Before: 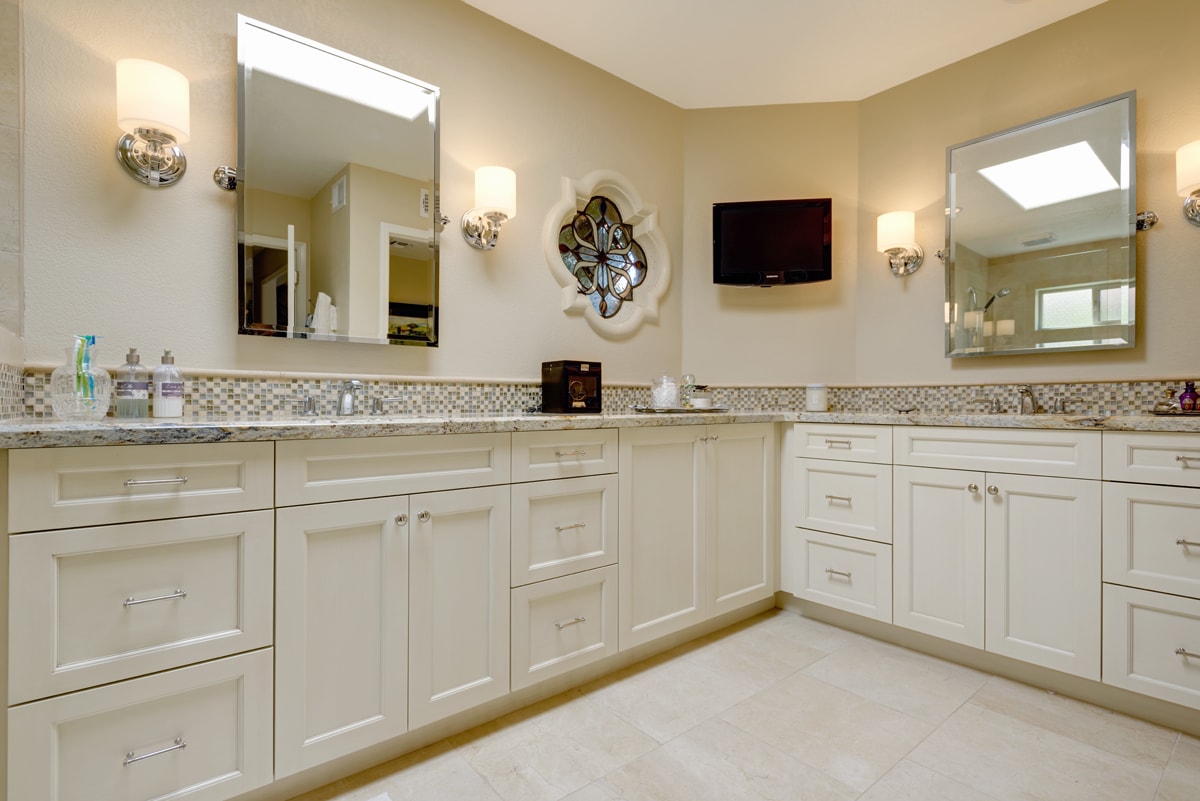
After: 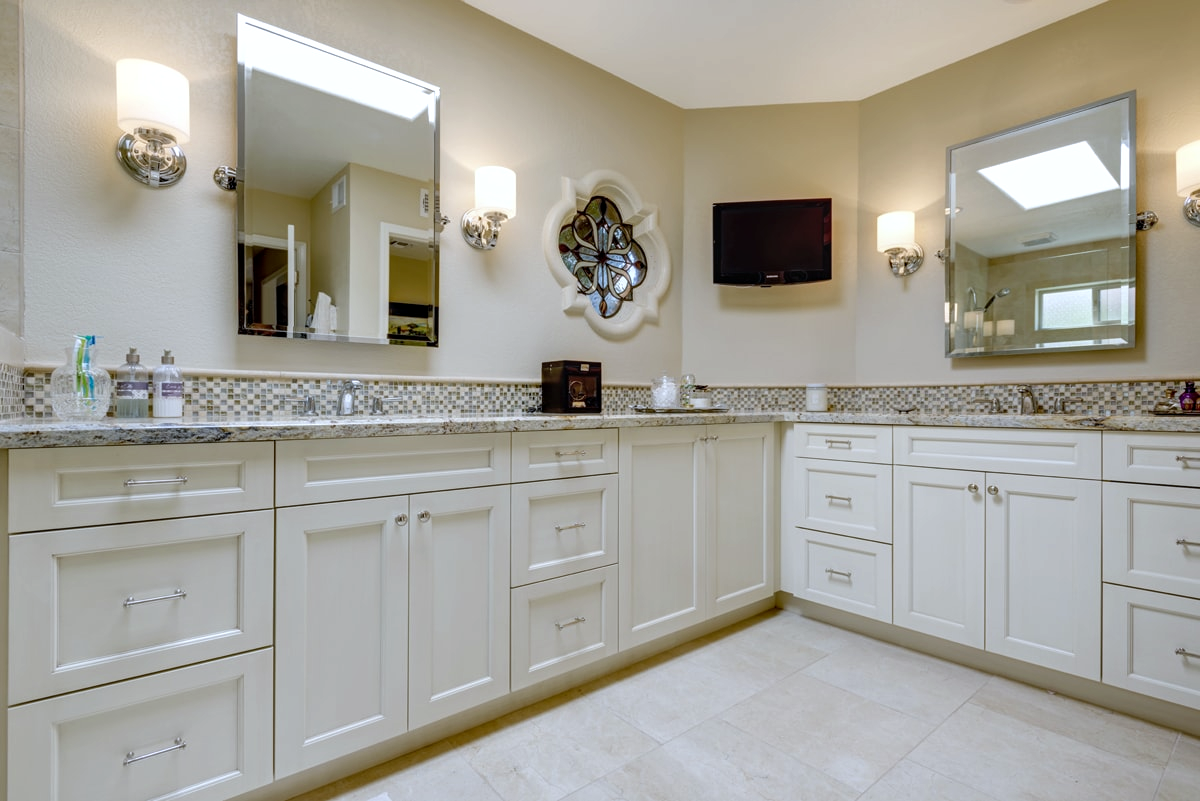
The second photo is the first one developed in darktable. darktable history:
white balance: red 0.954, blue 1.079
local contrast: on, module defaults
